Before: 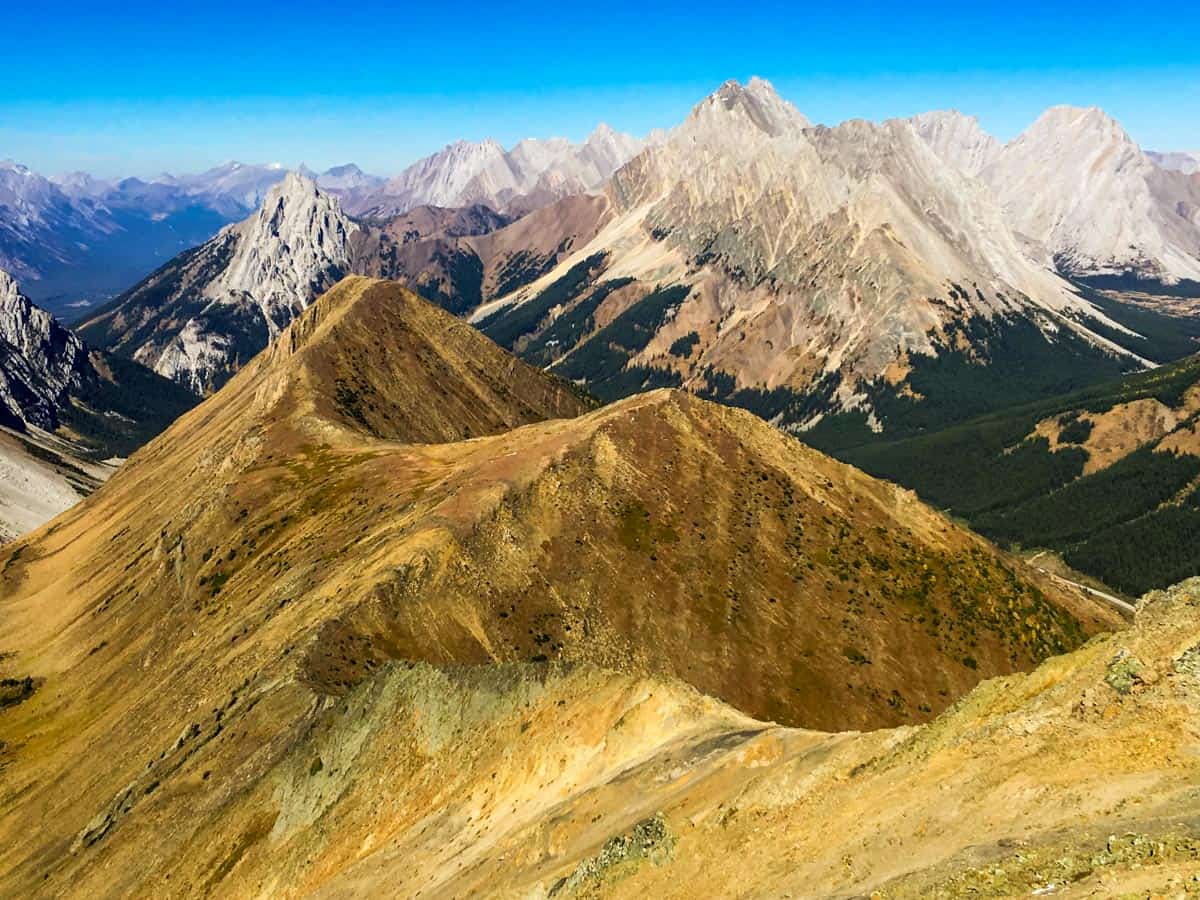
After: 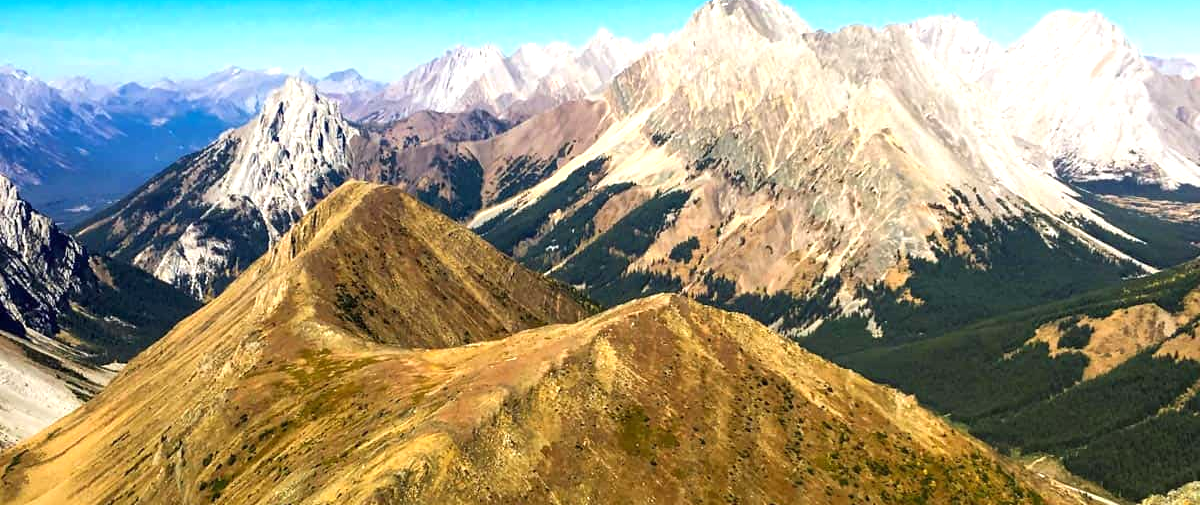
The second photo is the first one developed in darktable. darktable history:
crop and rotate: top 10.605%, bottom 33.274%
exposure: black level correction 0, exposure 0.6 EV, compensate exposure bias true, compensate highlight preservation false
